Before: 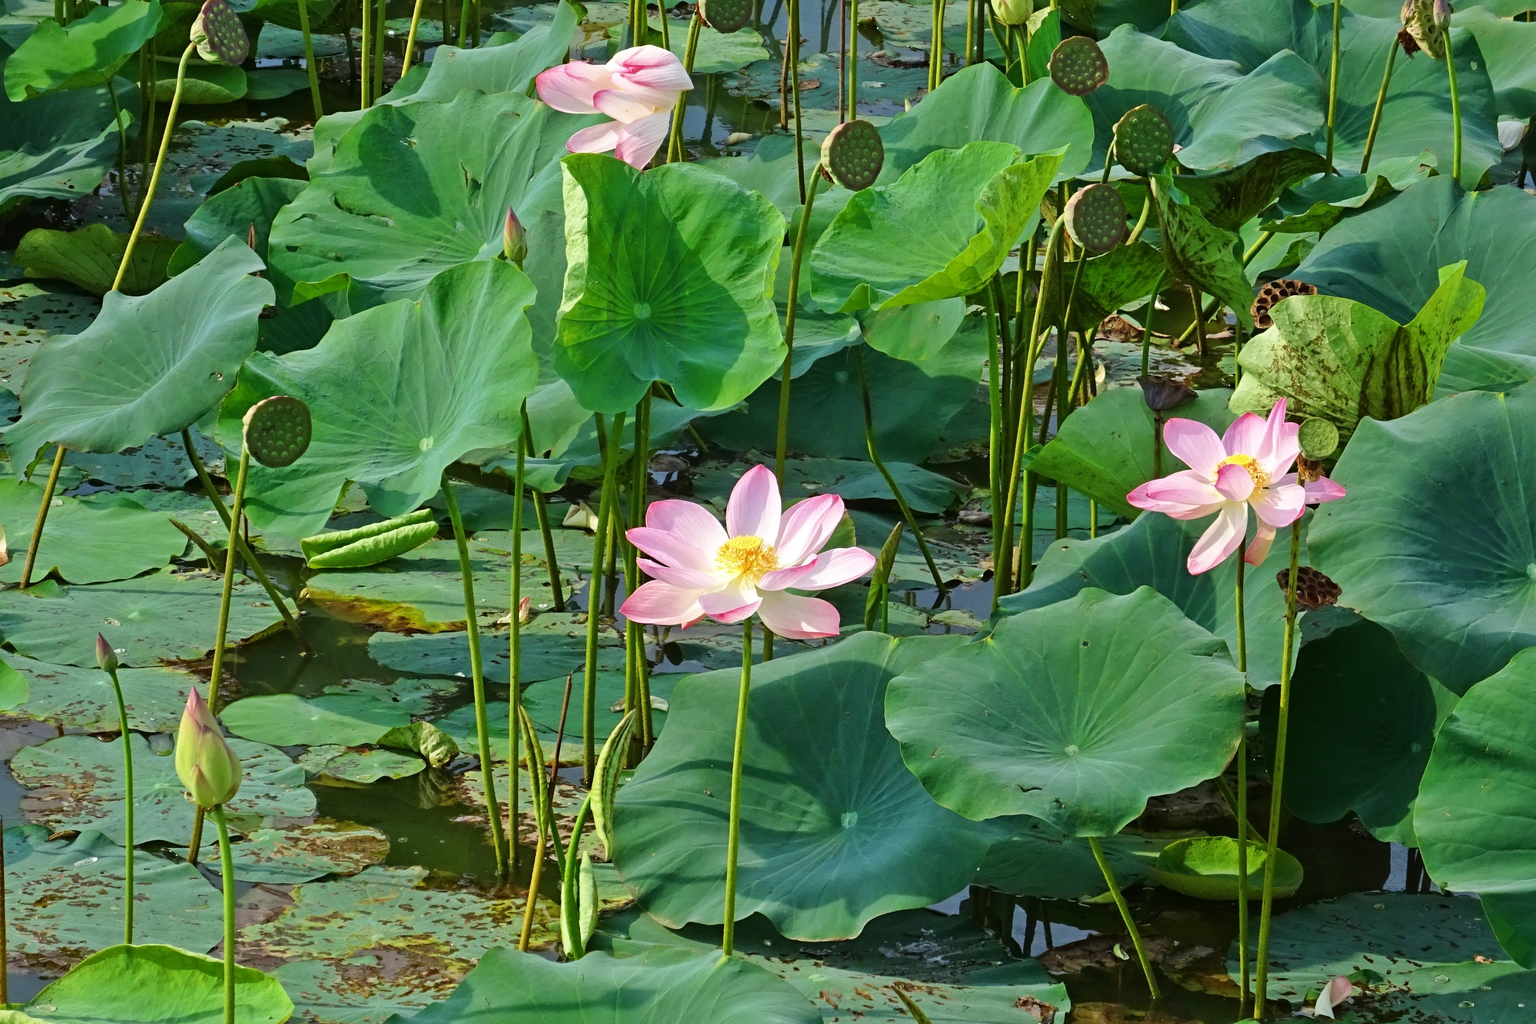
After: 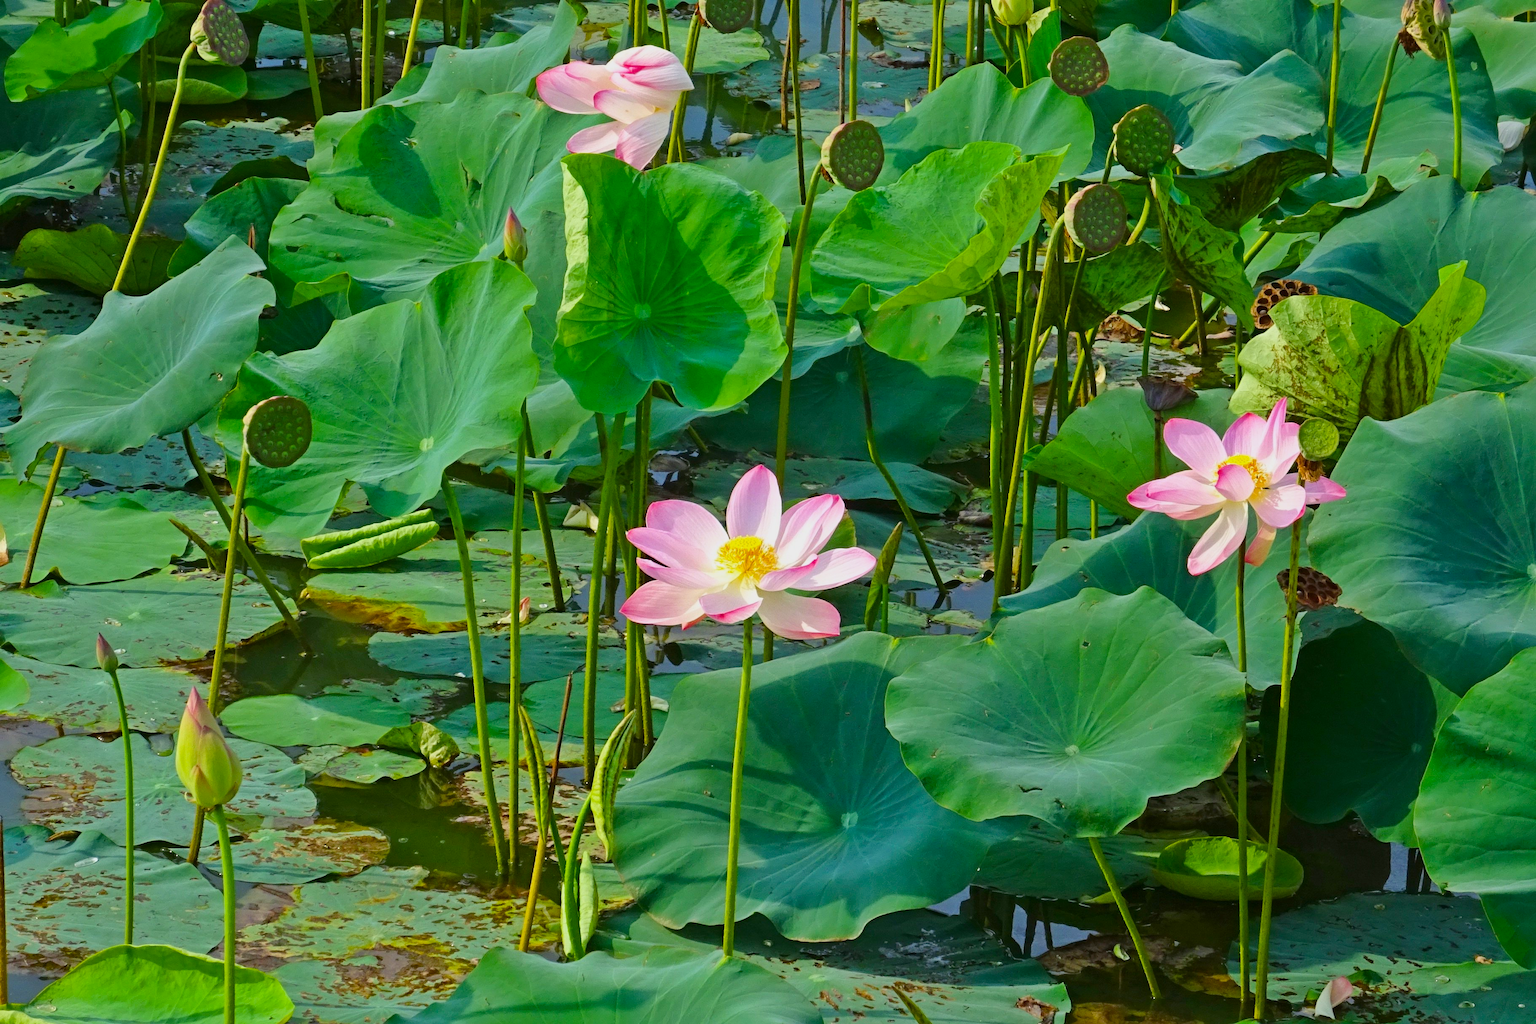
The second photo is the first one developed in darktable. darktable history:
color balance rgb: shadows lift › chroma 1.307%, shadows lift › hue 259.39°, perceptual saturation grading › global saturation 30.379%, contrast -10.586%
